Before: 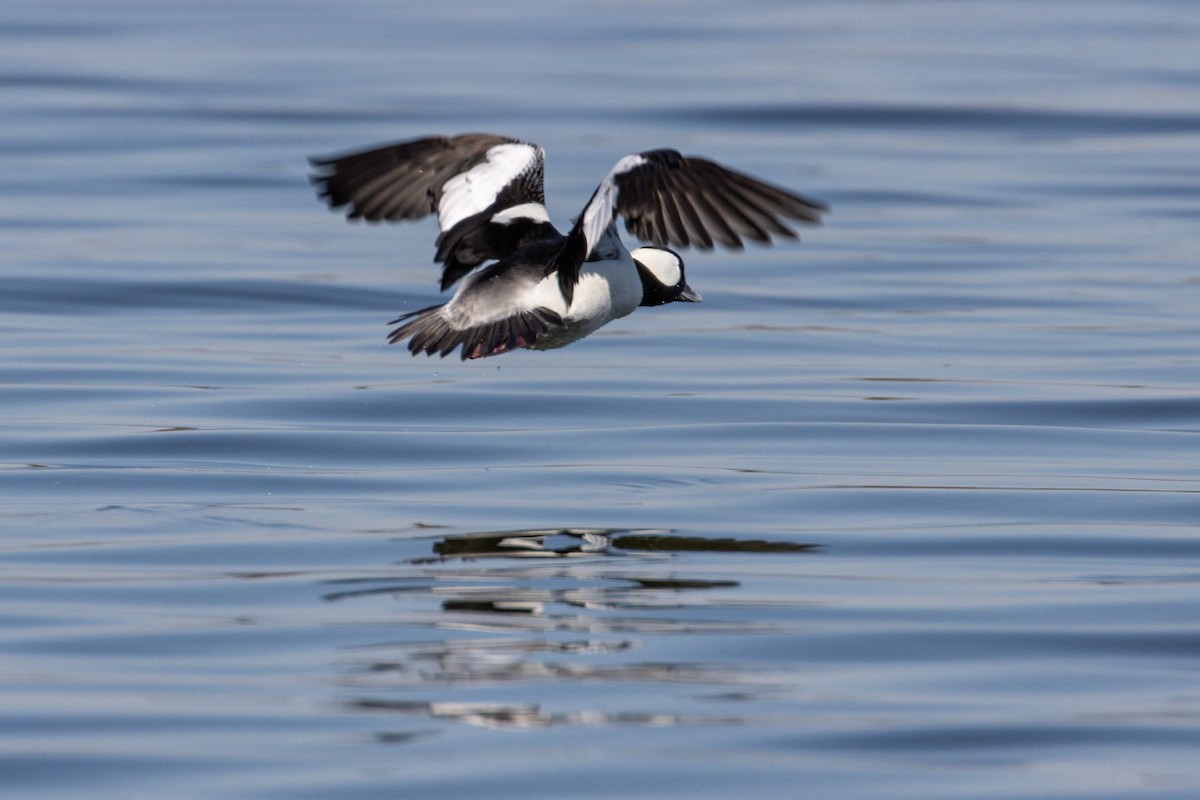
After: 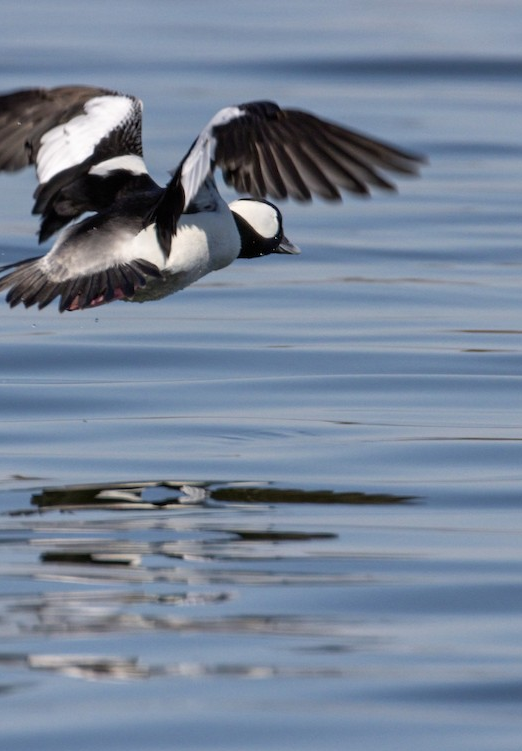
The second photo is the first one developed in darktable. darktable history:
crop: left 33.583%, top 6.062%, right 22.835%
